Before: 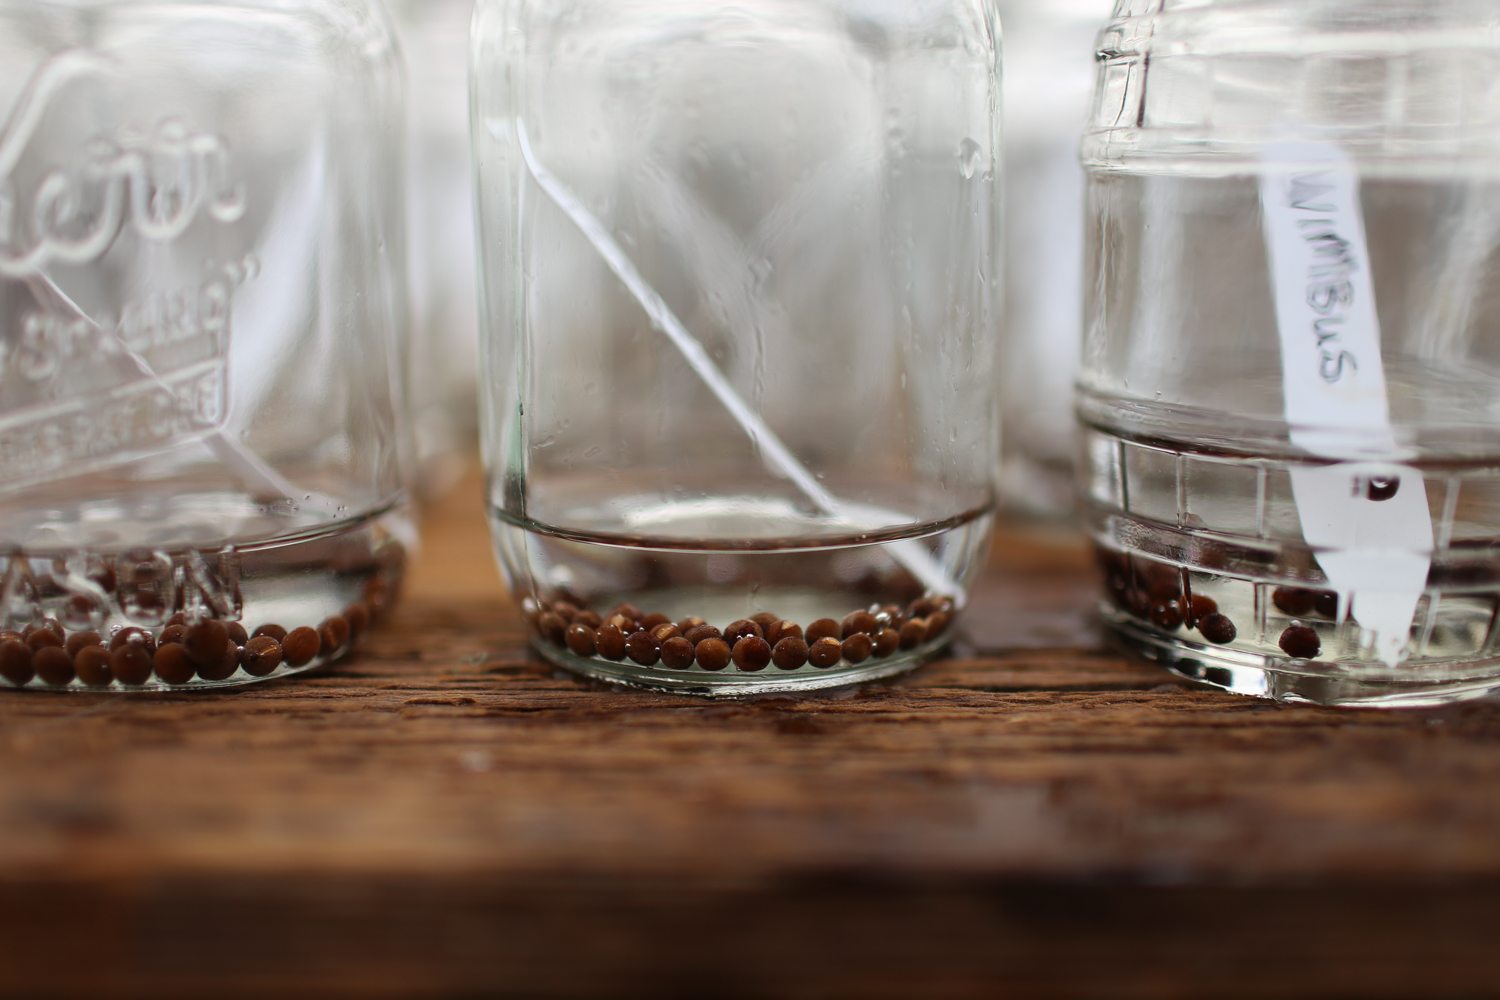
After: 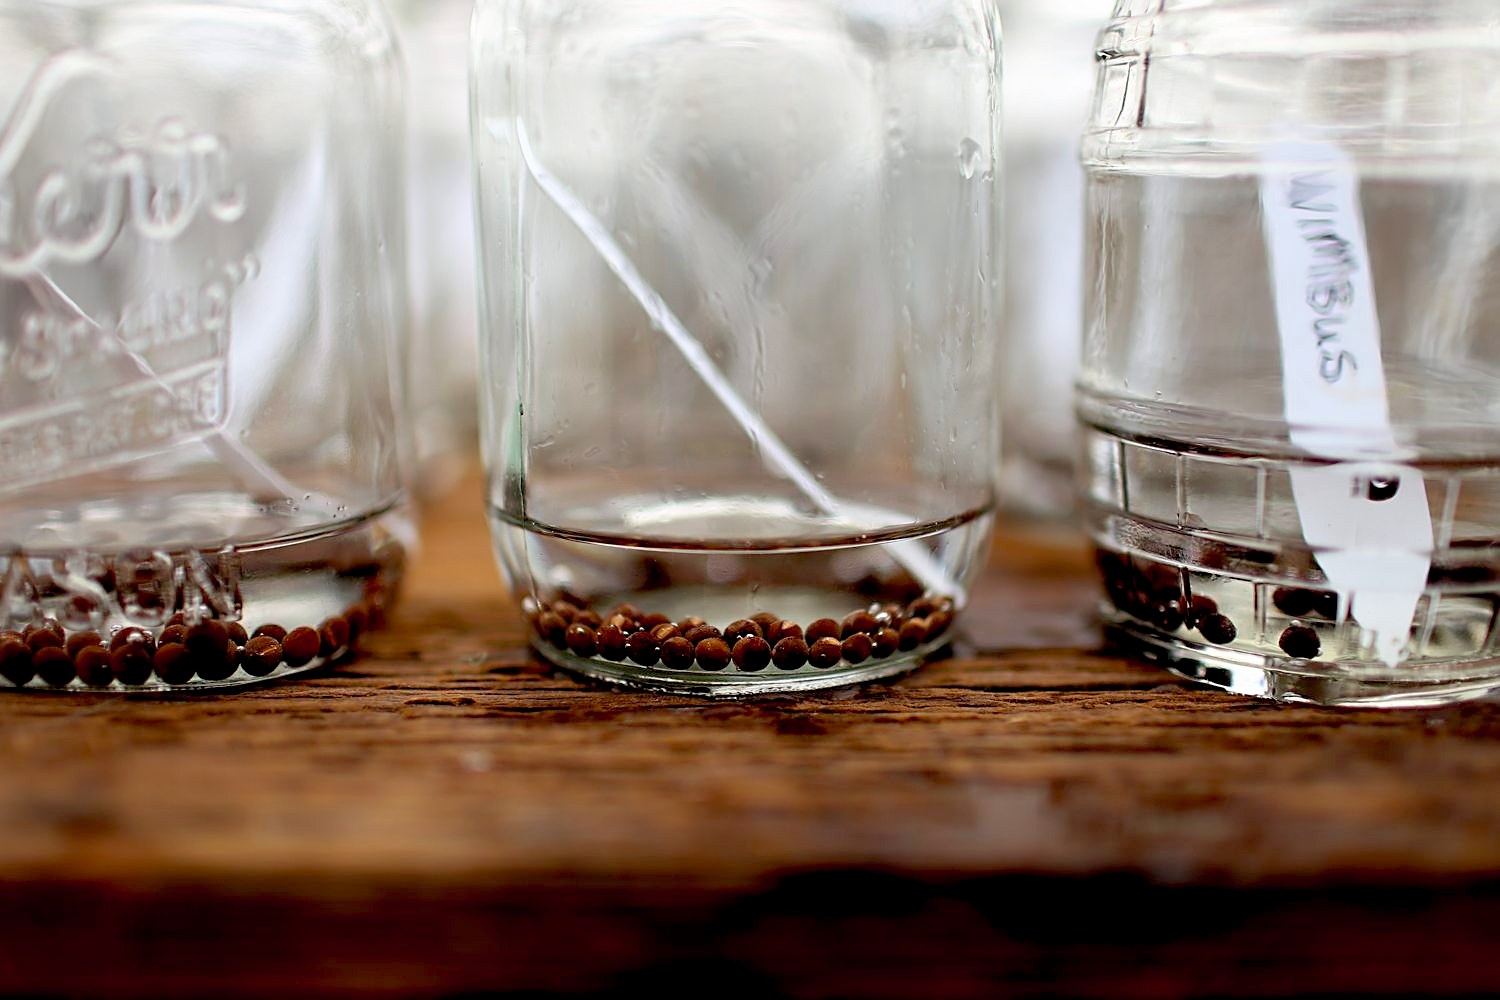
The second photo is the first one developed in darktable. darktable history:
exposure: compensate highlight preservation false
sharpen: on, module defaults
base curve: curves: ch0 [(0.017, 0) (0.425, 0.441) (0.844, 0.933) (1, 1)], preserve colors none
contrast brightness saturation: contrast 0.025, brightness 0.058, saturation 0.134
